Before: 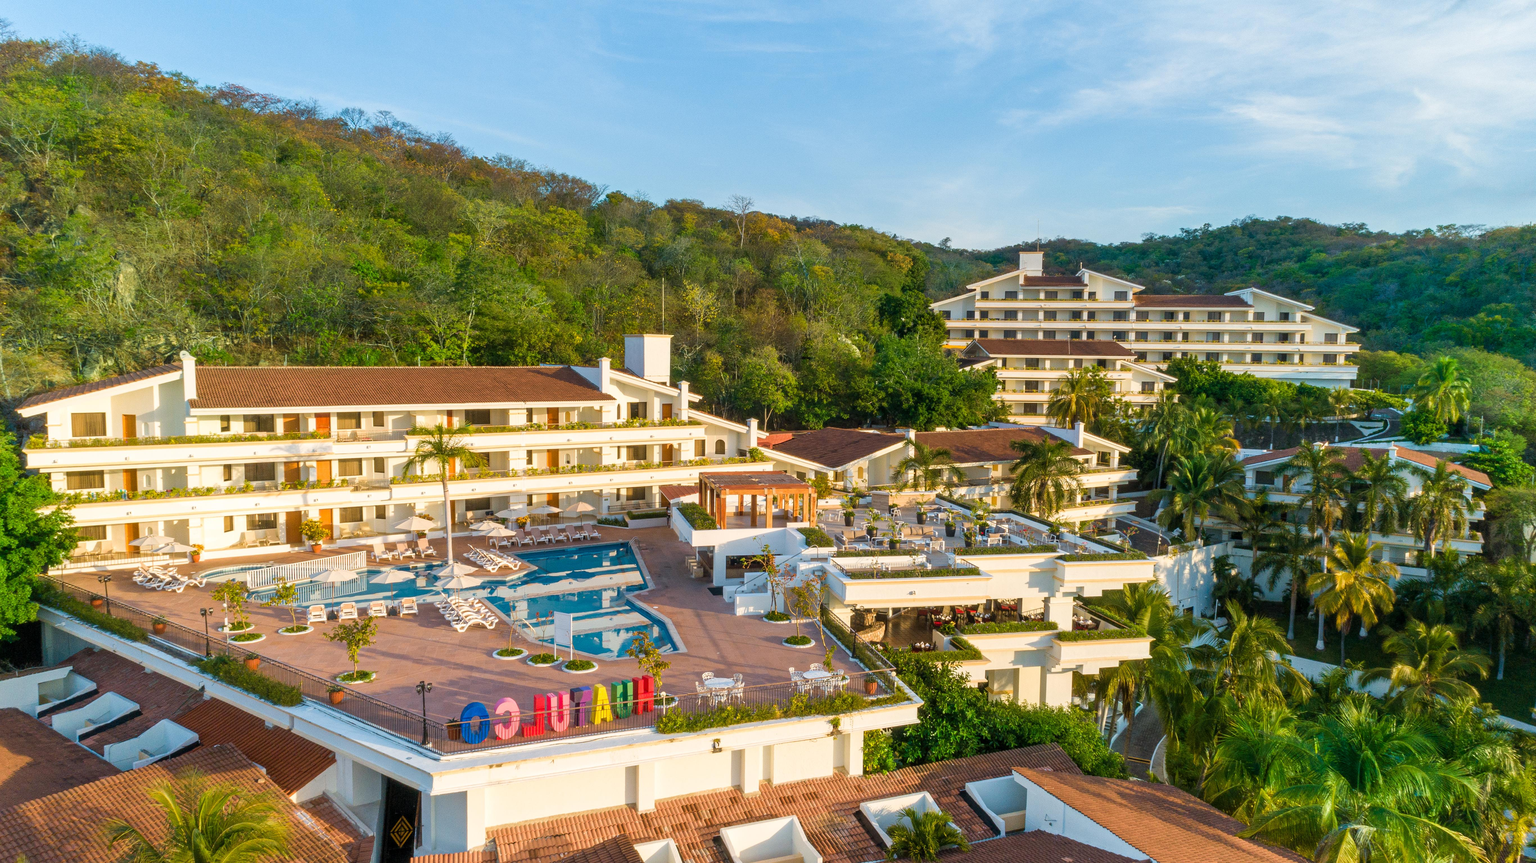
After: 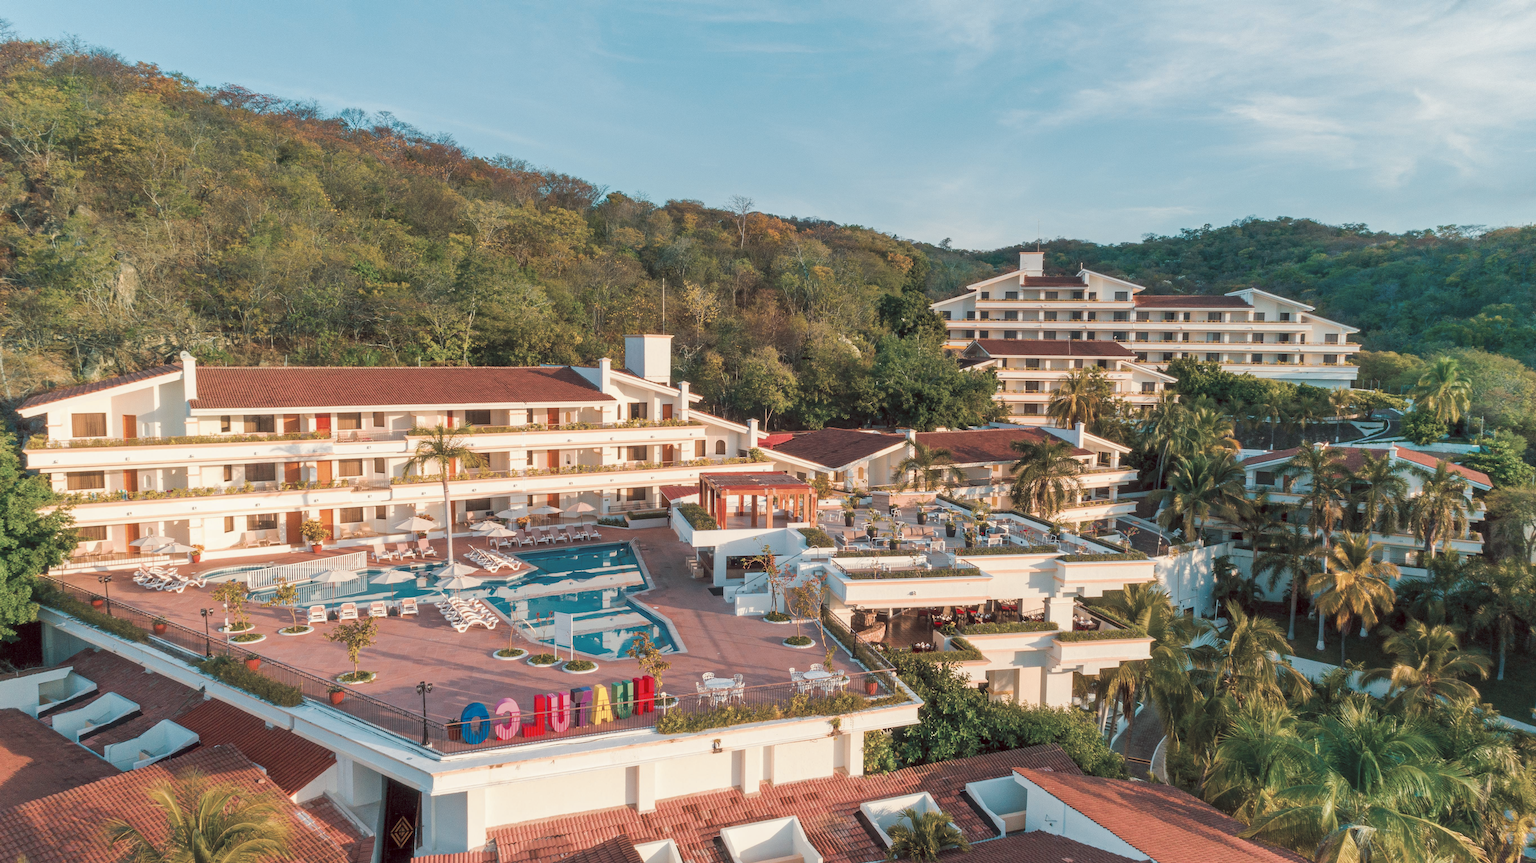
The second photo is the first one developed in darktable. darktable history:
tone curve: curves: ch0 [(0, 0) (0.003, 0.023) (0.011, 0.033) (0.025, 0.057) (0.044, 0.099) (0.069, 0.132) (0.1, 0.155) (0.136, 0.179) (0.177, 0.213) (0.224, 0.255) (0.277, 0.299) (0.335, 0.347) (0.399, 0.407) (0.468, 0.473) (0.543, 0.546) (0.623, 0.619) (0.709, 0.698) (0.801, 0.775) (0.898, 0.871) (1, 1)], preserve colors none
color look up table: target L [94.78, 94.15, 93.13, 87.74, 72.92, 70.42, 67.02, 50.2, 45.15, 20.31, 200.82, 89.65, 74.24, 67.66, 71.77, 64.49, 51.38, 56.26, 44.55, 43.6, 46.83, 48.56, 32.53, 29.09, 14, 78.59, 64.45, 65.84, 51.13, 42.42, 39.85, 57.32, 46.54, 43.54, 42.82, 42.93, 27.94, 29.56, 31.45, 27.82, 14.76, 9.854, 3.741, 95.64, 83.27, 76.27, 61.89, 44.97, 4.349], target a [-6.608, -2.415, -17.39, -38.61, -43.11, 3.677, -9.371, -30.77, -20.2, -4.236, 0, 5.911, 31.28, 39.42, 14.16, 6.718, 66.81, 46.02, 60.27, 71.47, 72.8, 31.03, 15.52, 55.06, 41.65, 10.99, 29.03, 4.949, 60.45, 71.39, 74.45, -9.265, -8, 25.76, 11.87, -0.946, 58.45, 56.69, -0.463, -7.209, 41.96, 33.46, 12.18, -6.07, -40.78, -23.69, -3.91, -22.82, 1.448], target b [19.07, 54.77, 47.61, 5.153, 37.82, 45.58, 18.85, 2.778, 26.13, 11.71, -0.001, 7.924, 43.2, 0.656, 21.31, 7.161, 38.38, 31.03, 10.65, 35.41, 66.15, 15.44, 24.67, 44.54, 10.61, -7.907, -27.31, -19.97, -13.11, -25.98, -46.78, -36.35, -45.22, -16.16, -37.99, -51.56, -39.73, 1.465, -0.16, -30.08, -21.13, -60.7, -39.57, -0.192, -17.4, -2.383, -7.989, -19.6, -7.352], num patches 49
